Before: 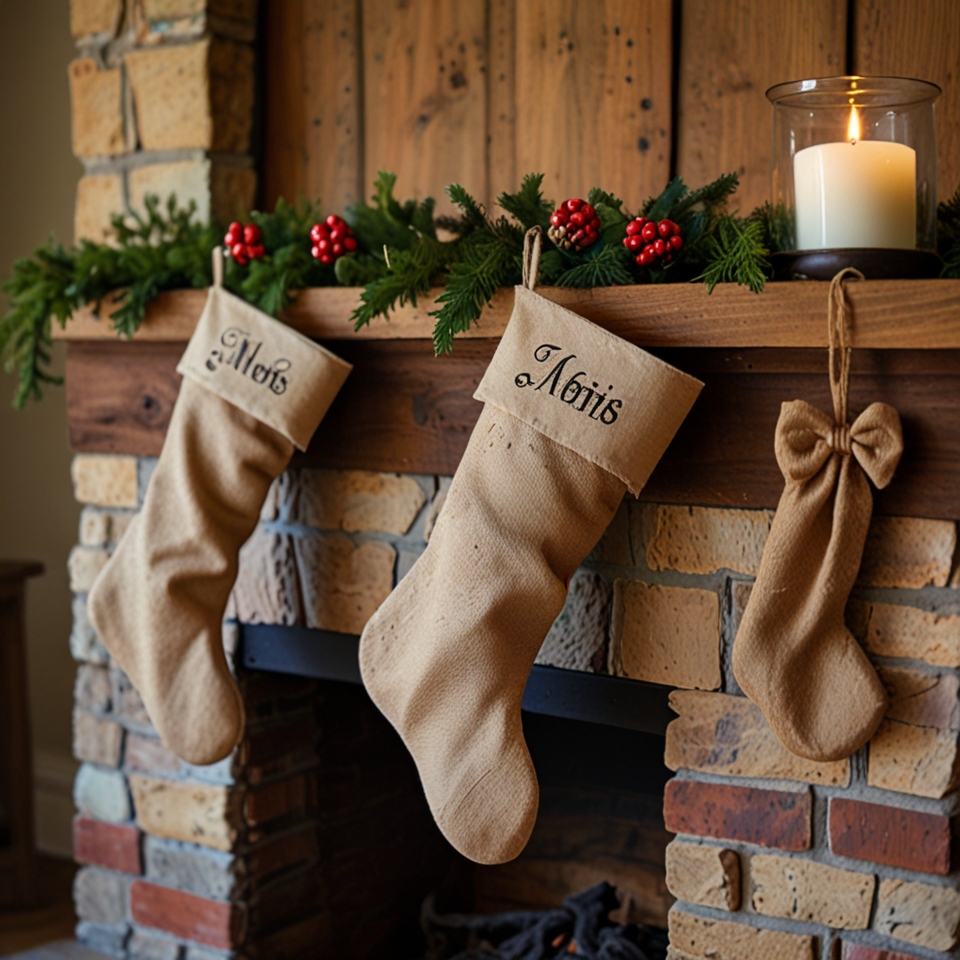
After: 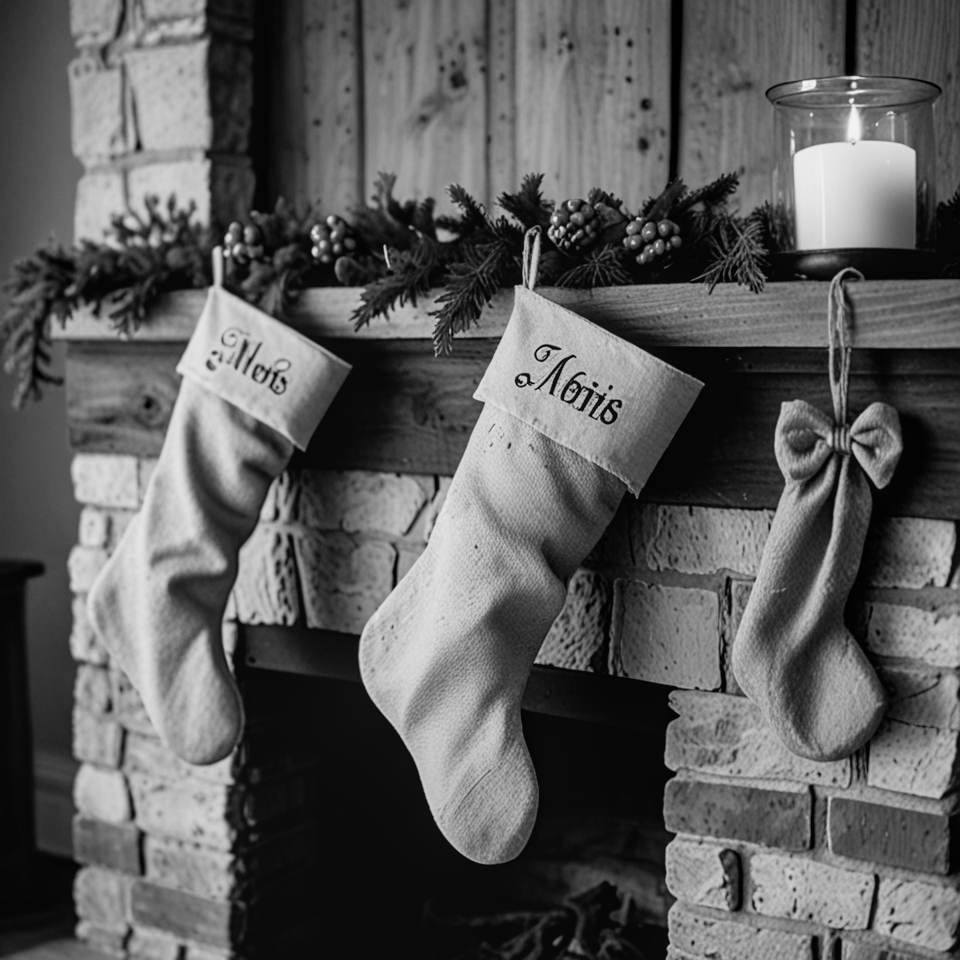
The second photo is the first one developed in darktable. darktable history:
filmic rgb: middle gray luminance 12.74%, black relative exposure -10.13 EV, white relative exposure 3.47 EV, threshold 6 EV, target black luminance 0%, hardness 5.74, latitude 44.69%, contrast 1.221, highlights saturation mix 5%, shadows ↔ highlights balance 26.78%, add noise in highlights 0, preserve chrominance no, color science v3 (2019), use custom middle-gray values true, iterations of high-quality reconstruction 0, contrast in highlights soft, enable highlight reconstruction true
monochrome: on, module defaults
local contrast: detail 110%
